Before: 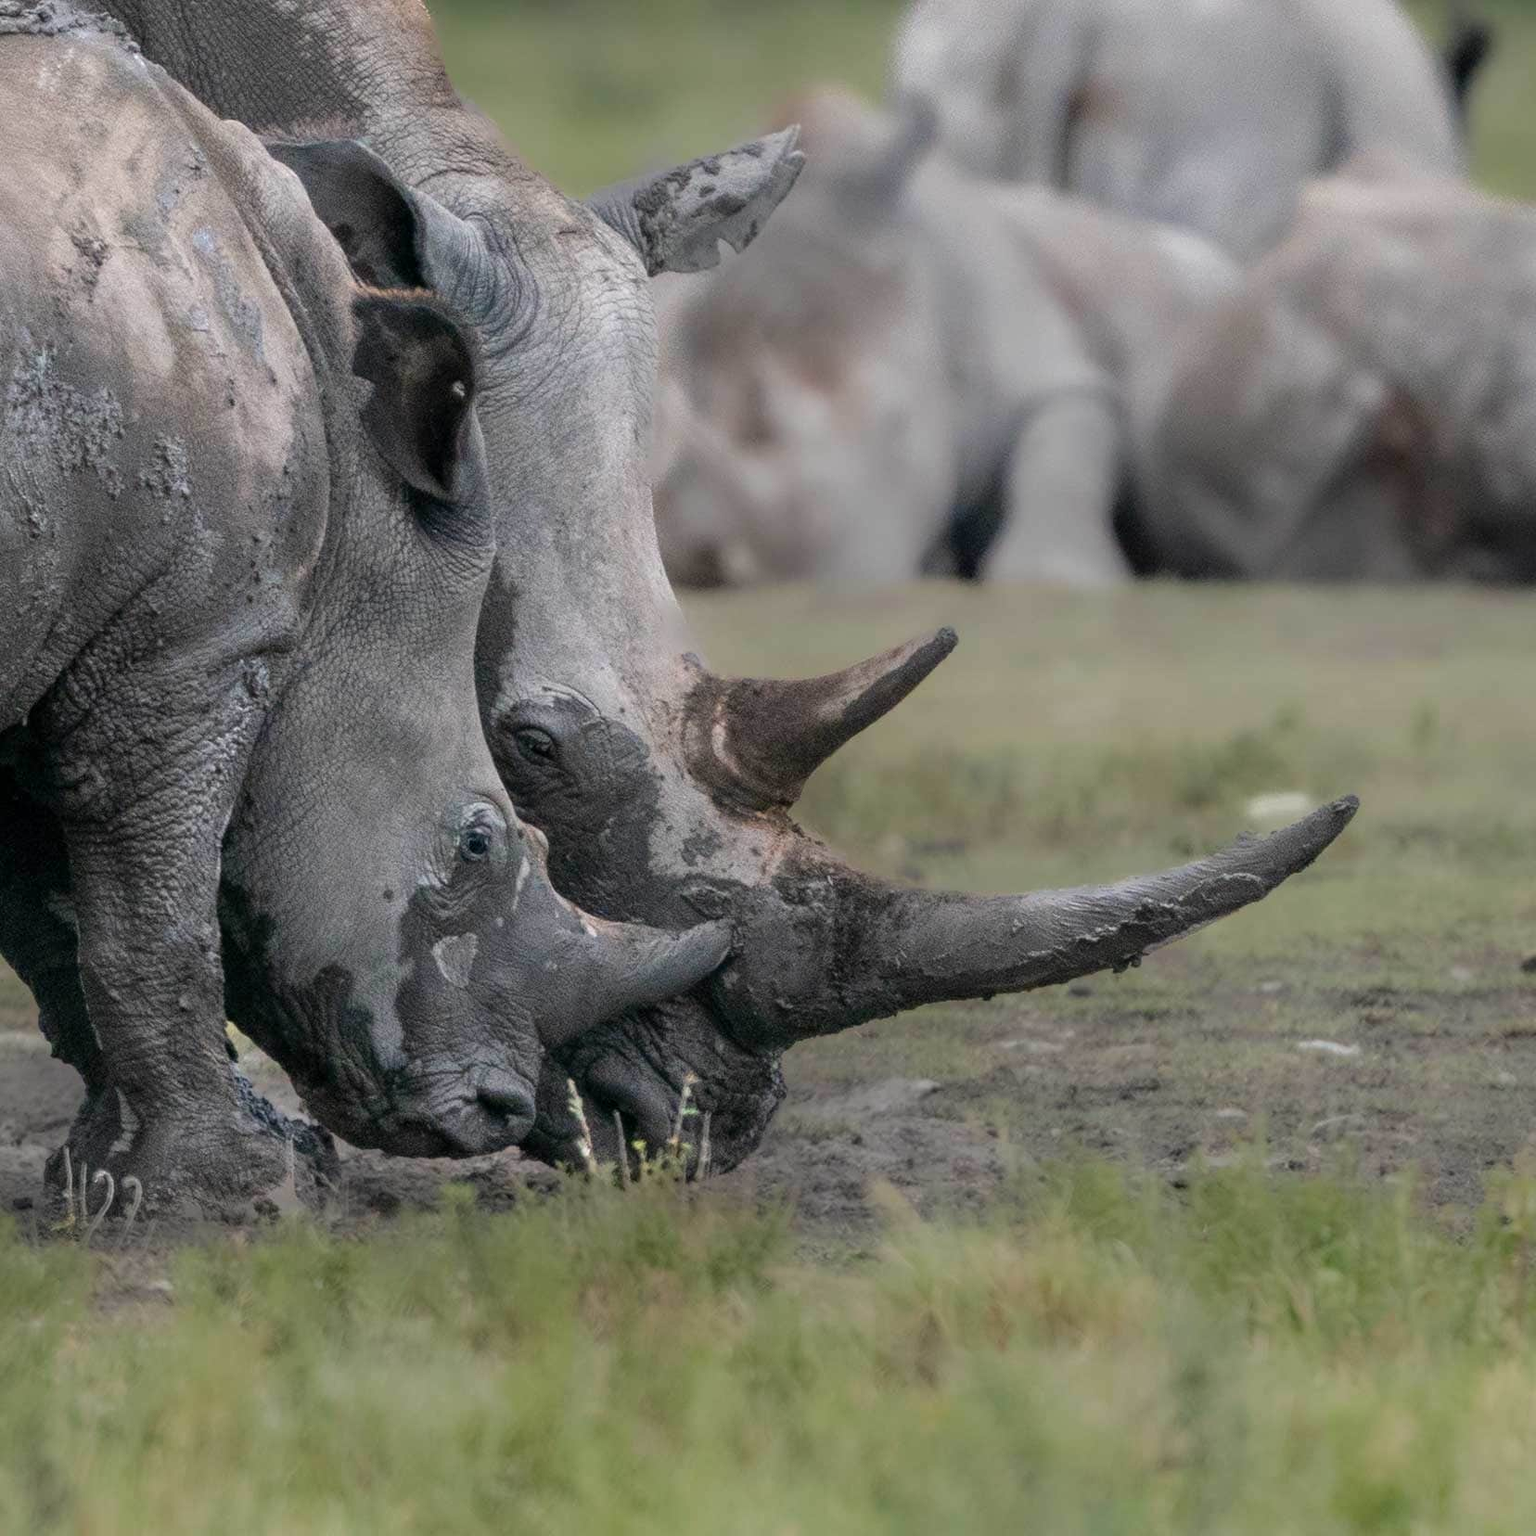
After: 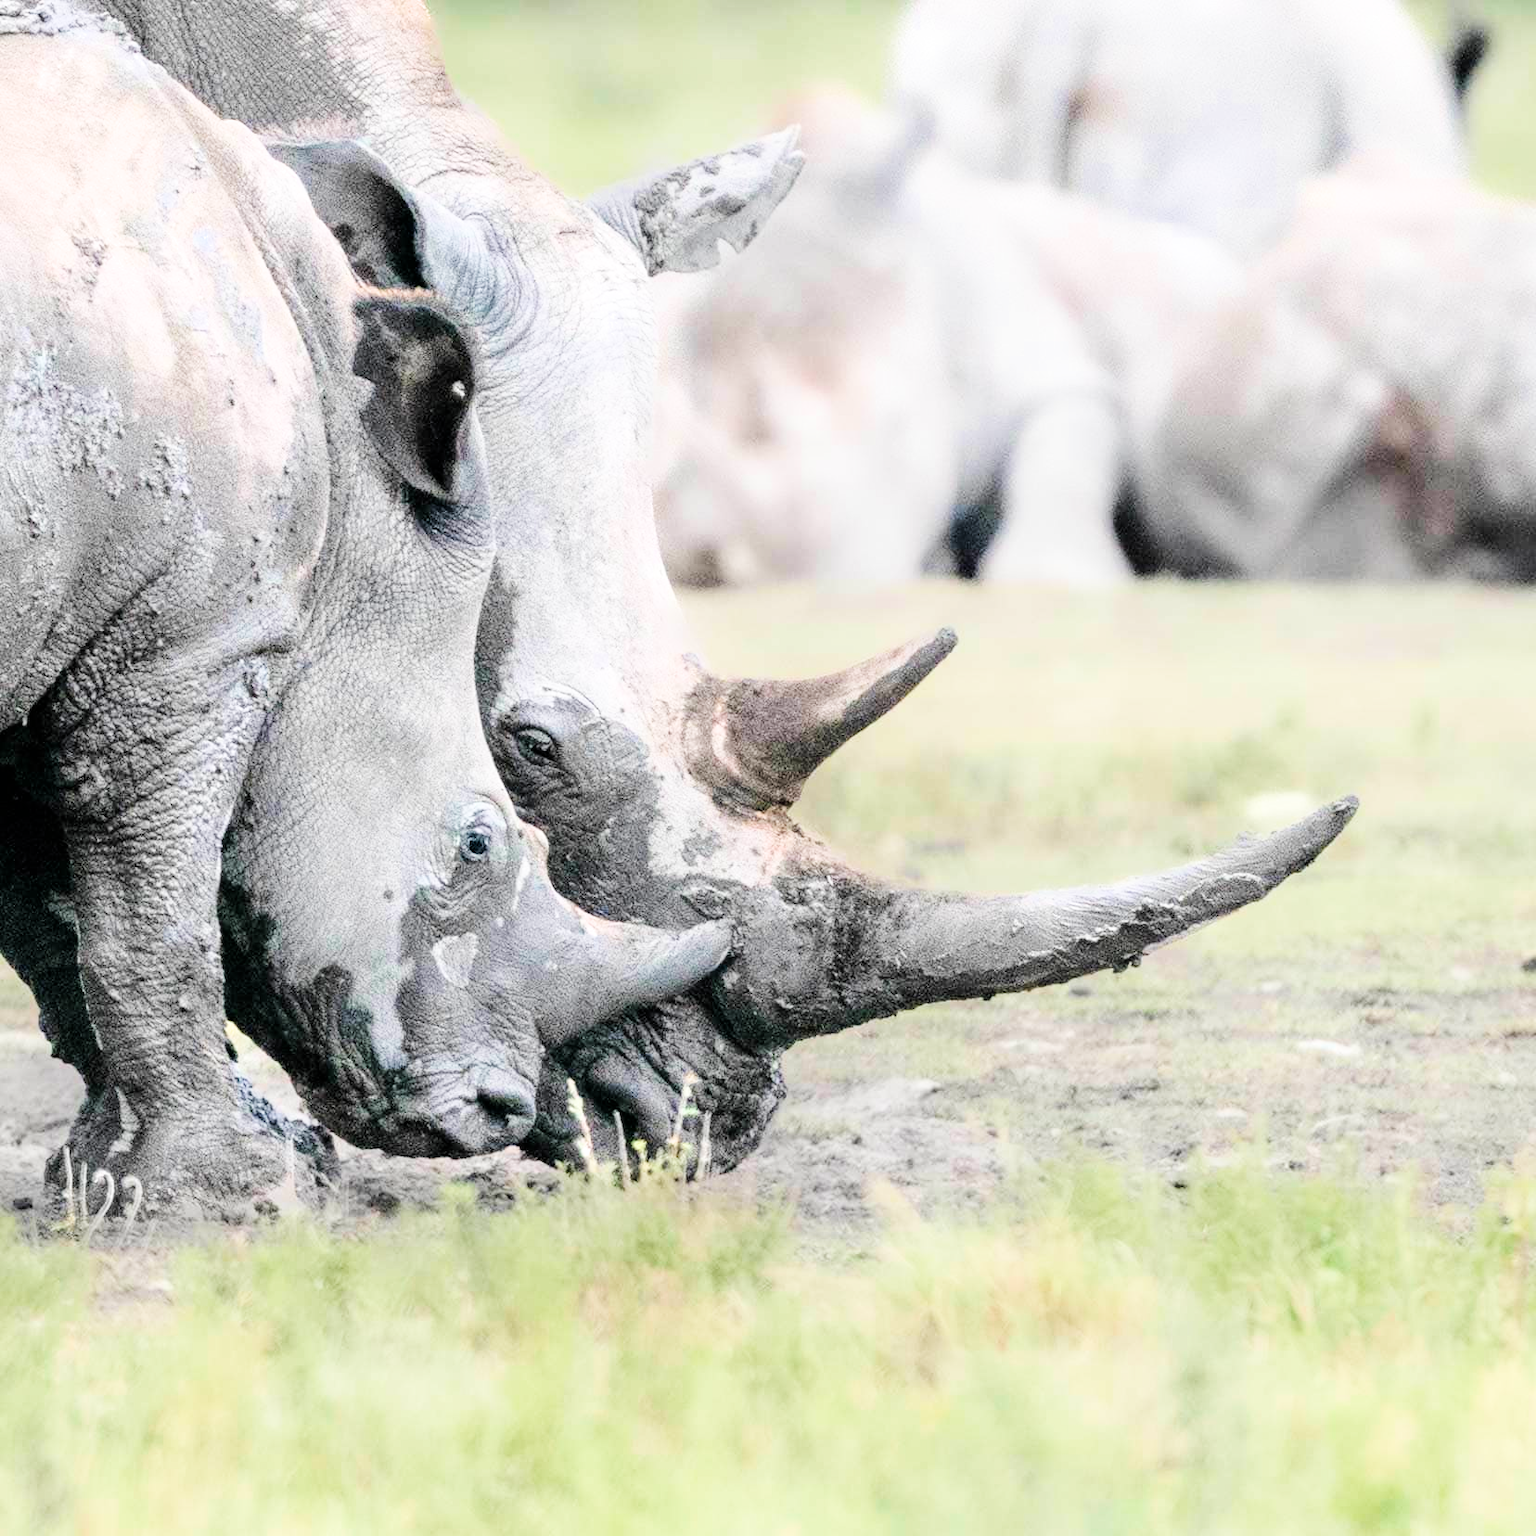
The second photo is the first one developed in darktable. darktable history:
exposure: exposure 2 EV, compensate highlight preservation false
tone equalizer: -8 EV -0.75 EV, -7 EV -0.7 EV, -6 EV -0.6 EV, -5 EV -0.4 EV, -3 EV 0.4 EV, -2 EV 0.6 EV, -1 EV 0.7 EV, +0 EV 0.75 EV, edges refinement/feathering 500, mask exposure compensation -1.57 EV, preserve details no
filmic rgb: black relative exposure -7.65 EV, white relative exposure 4.56 EV, hardness 3.61
